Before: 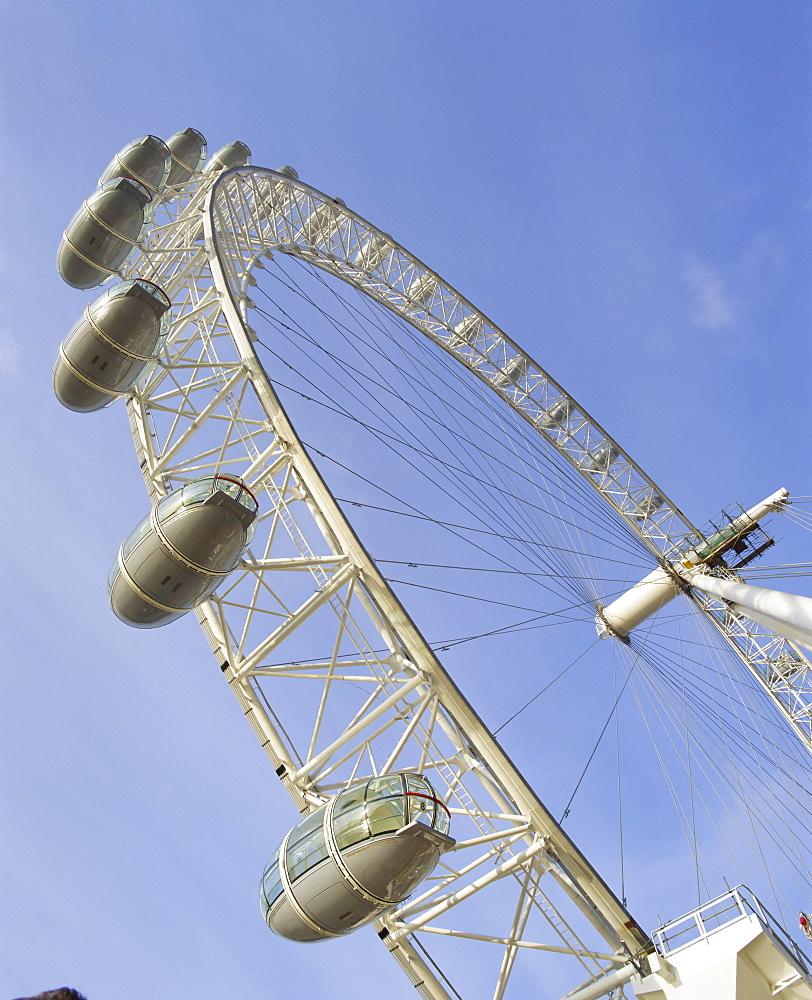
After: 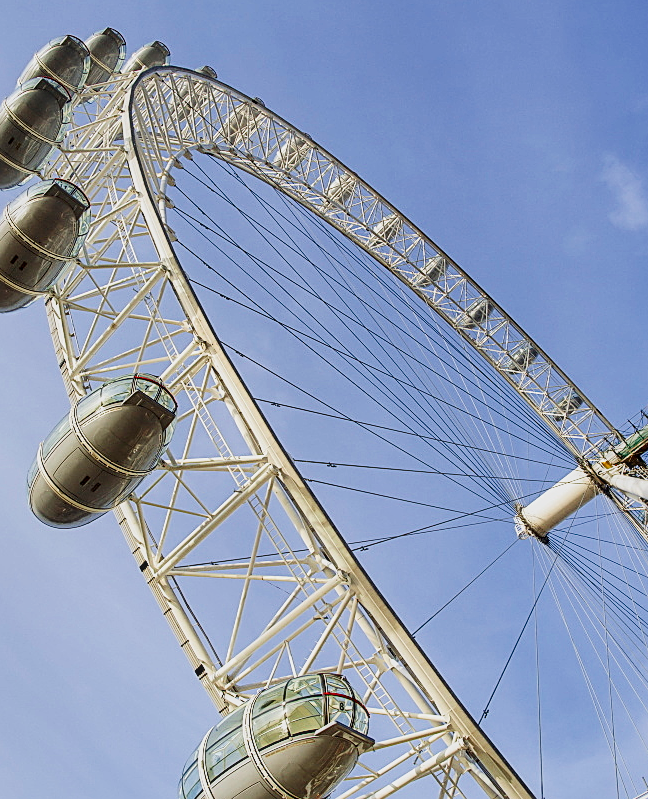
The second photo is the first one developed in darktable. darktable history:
crop and rotate: left 10.071%, top 10.071%, right 10.02%, bottom 10.02%
local contrast: on, module defaults
contrast brightness saturation: contrast 0.22
sharpen: on, module defaults
filmic rgb: black relative exposure -7.65 EV, white relative exposure 4.56 EV, hardness 3.61
rotate and perspective: automatic cropping original format, crop left 0, crop top 0
shadows and highlights: shadows 37.27, highlights -28.18, soften with gaussian
